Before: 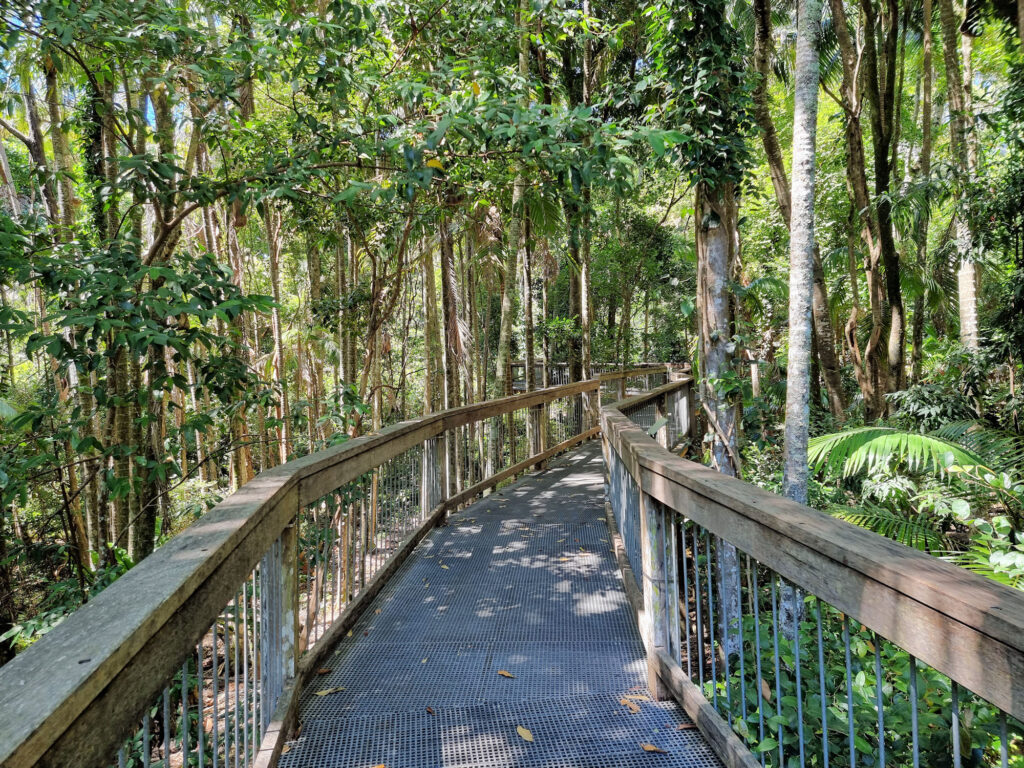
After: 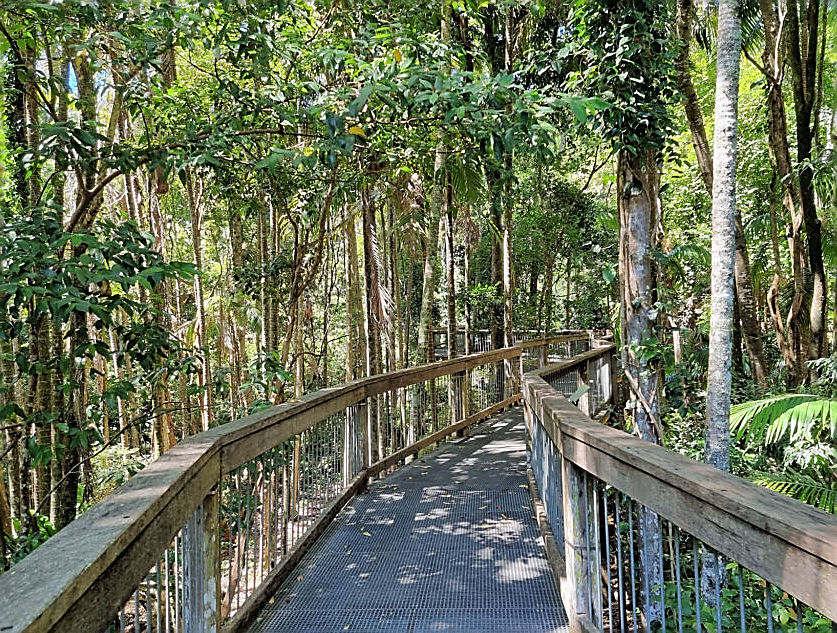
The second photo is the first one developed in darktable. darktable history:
crop and rotate: left 7.661%, top 4.404%, right 10.512%, bottom 13.156%
sharpen: radius 1.415, amount 1.236, threshold 0.779
